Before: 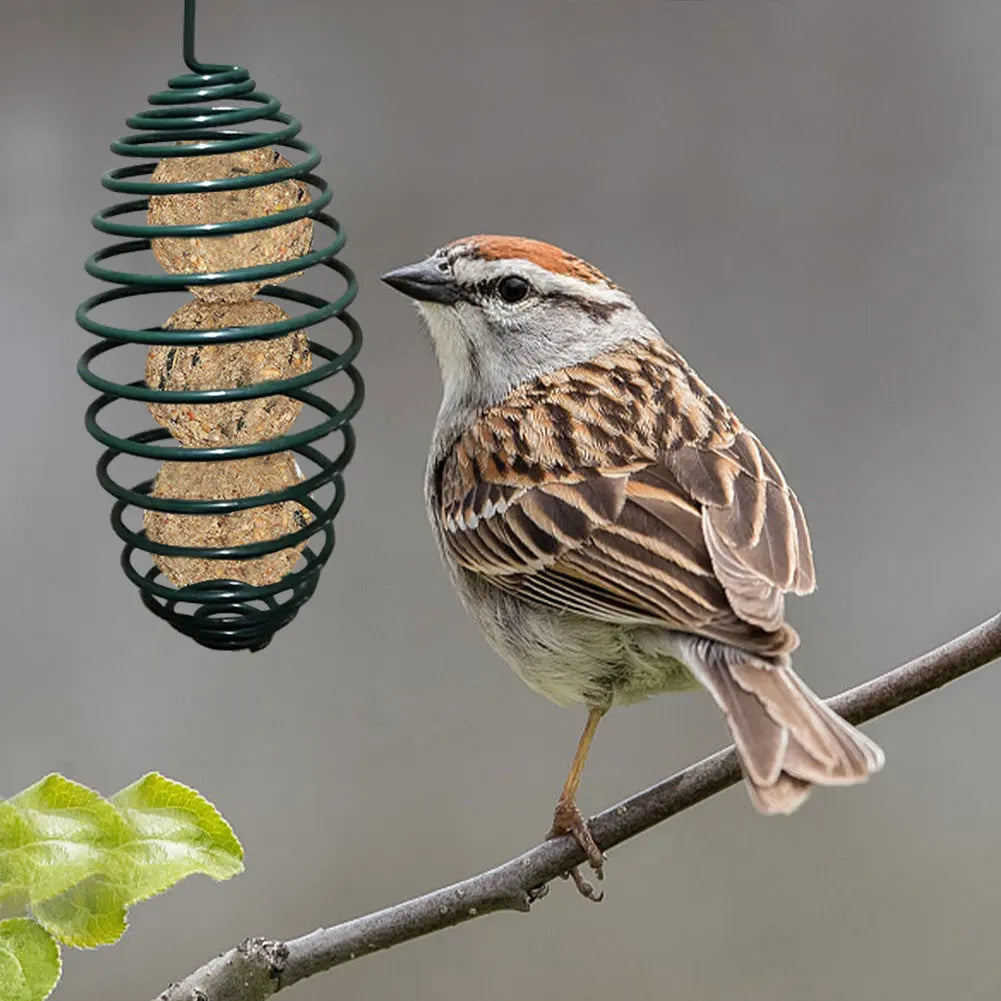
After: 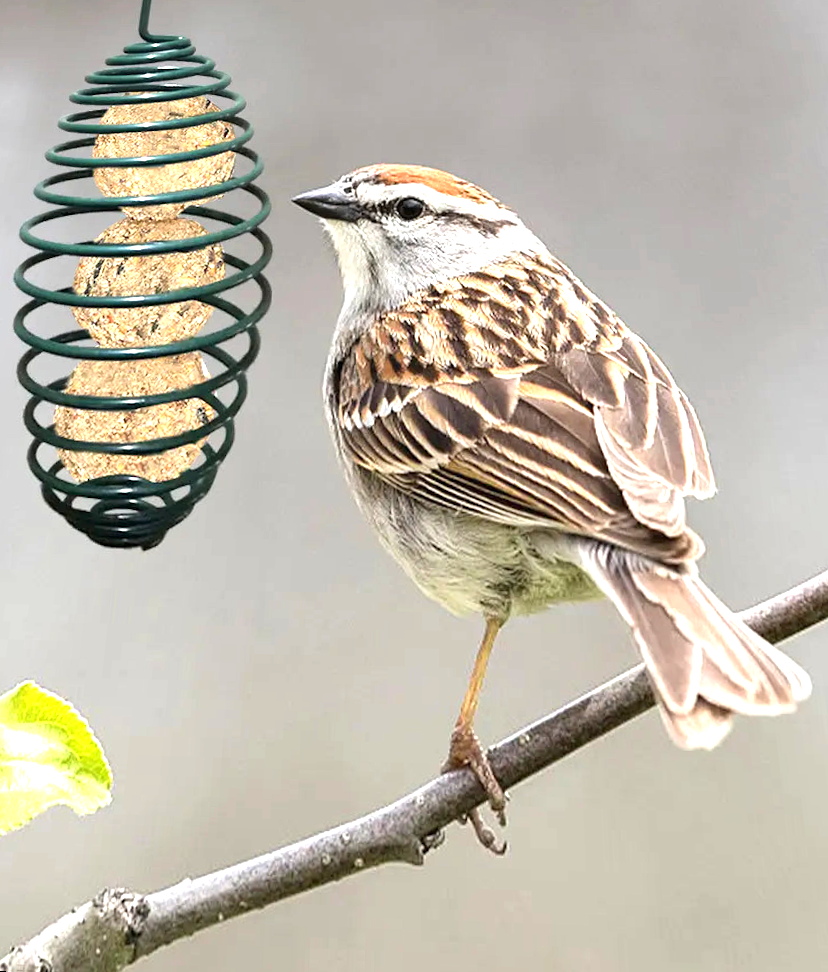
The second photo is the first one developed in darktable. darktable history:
crop and rotate: left 0.126%
exposure: exposure 1.25 EV, compensate exposure bias true, compensate highlight preservation false
rotate and perspective: rotation 0.72°, lens shift (vertical) -0.352, lens shift (horizontal) -0.051, crop left 0.152, crop right 0.859, crop top 0.019, crop bottom 0.964
